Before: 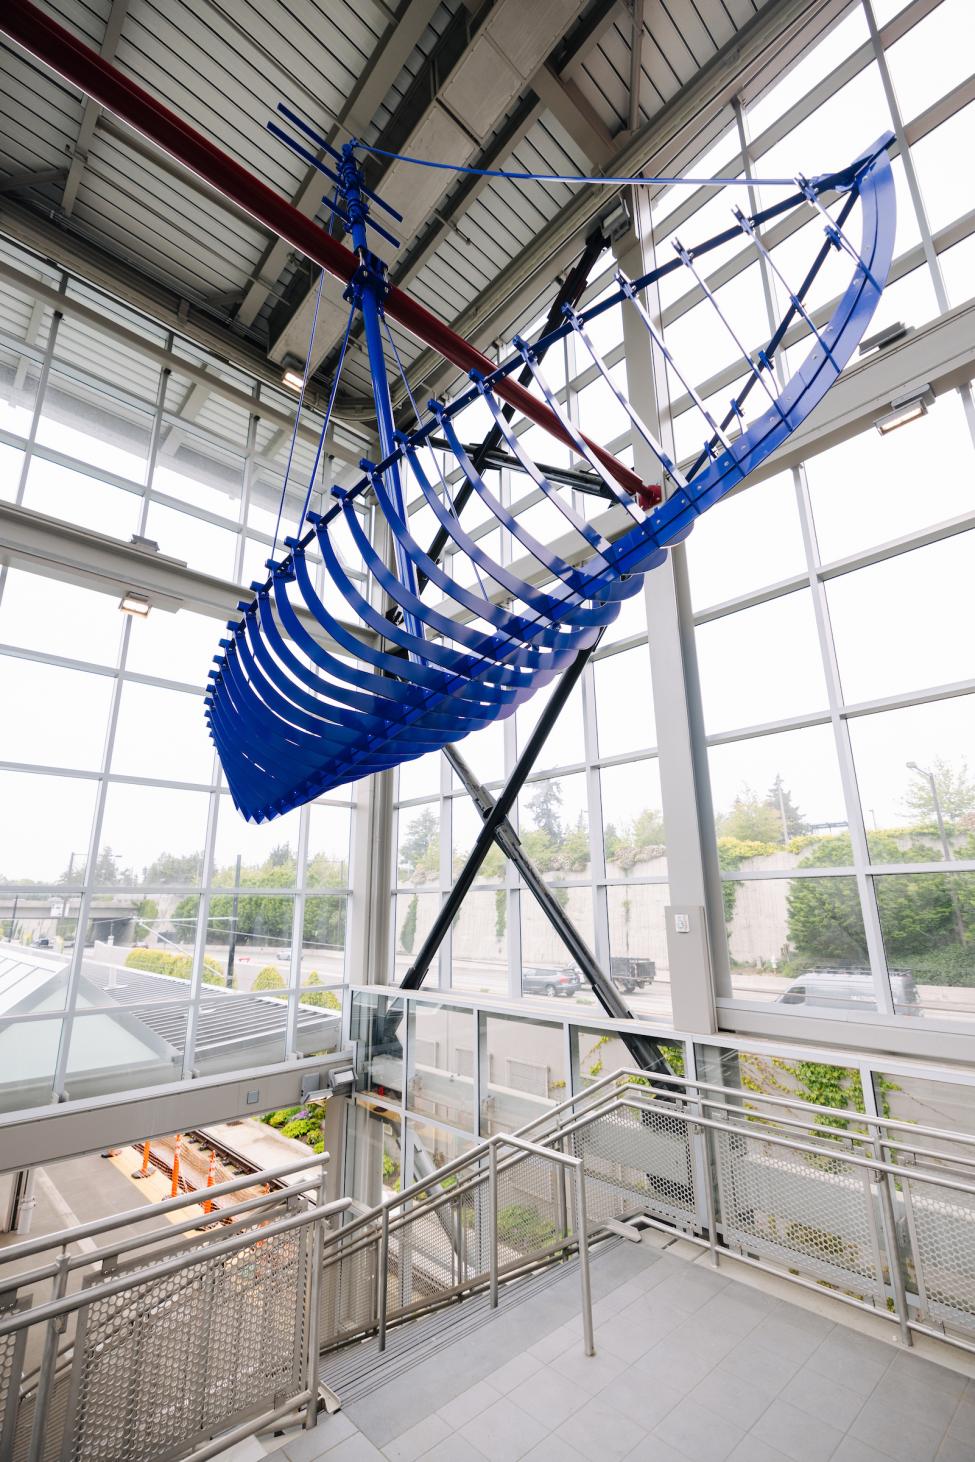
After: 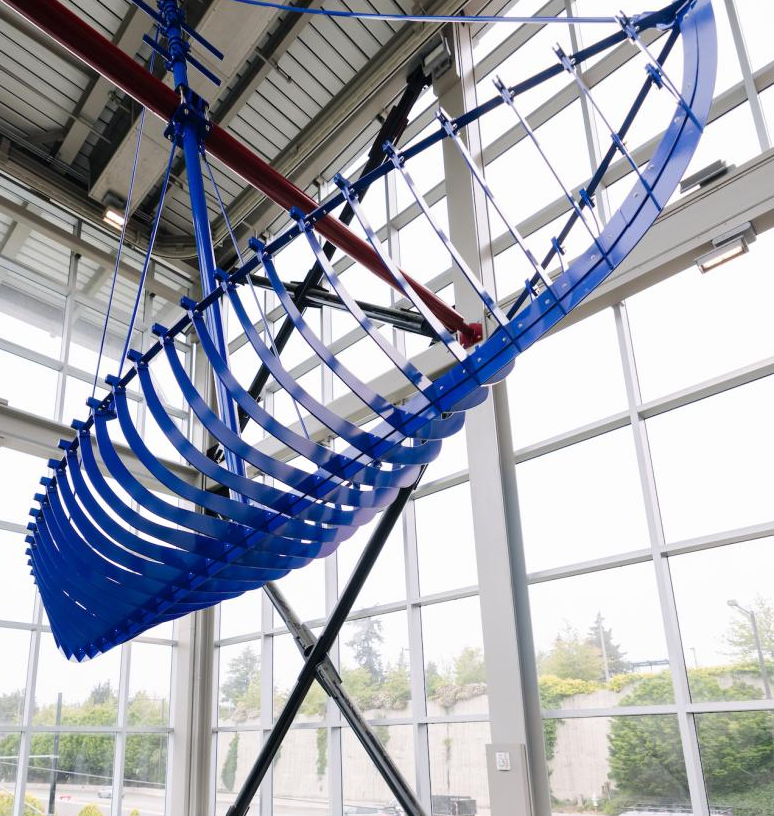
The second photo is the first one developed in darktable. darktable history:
crop: left 18.418%, top 11.112%, right 2.127%, bottom 33.054%
tone equalizer: on, module defaults
